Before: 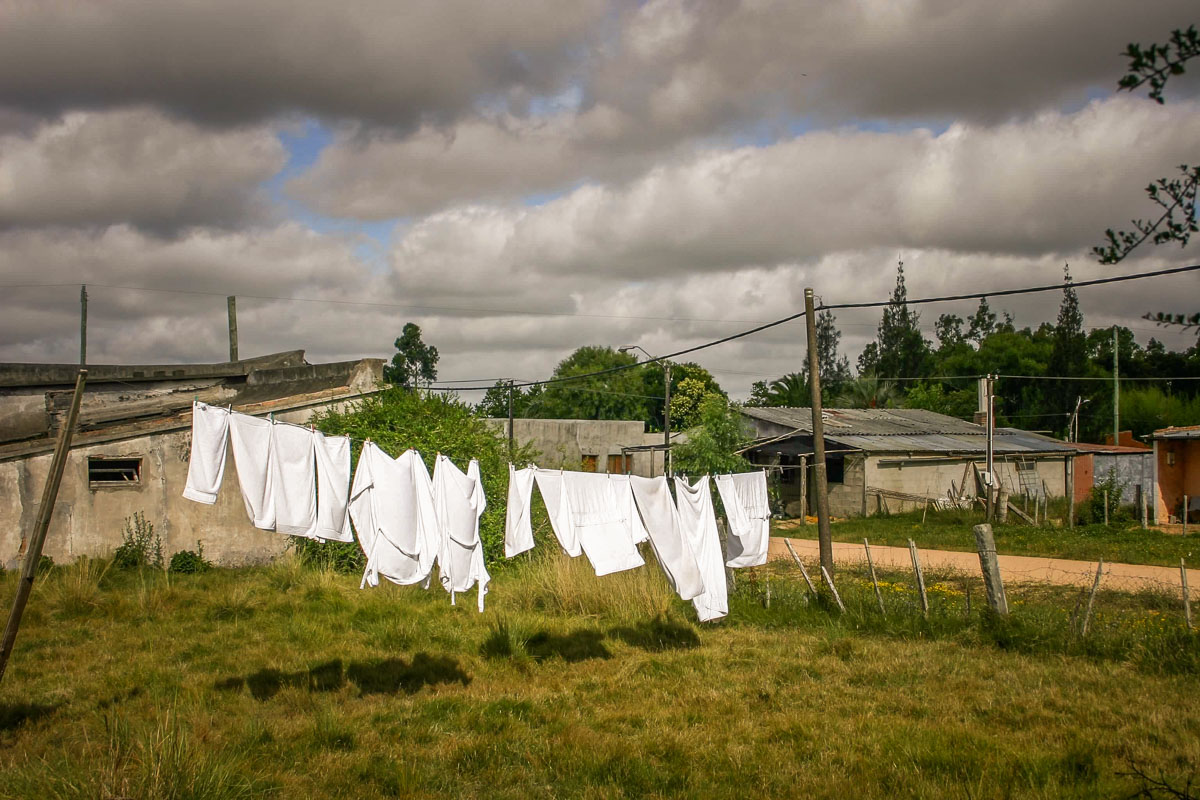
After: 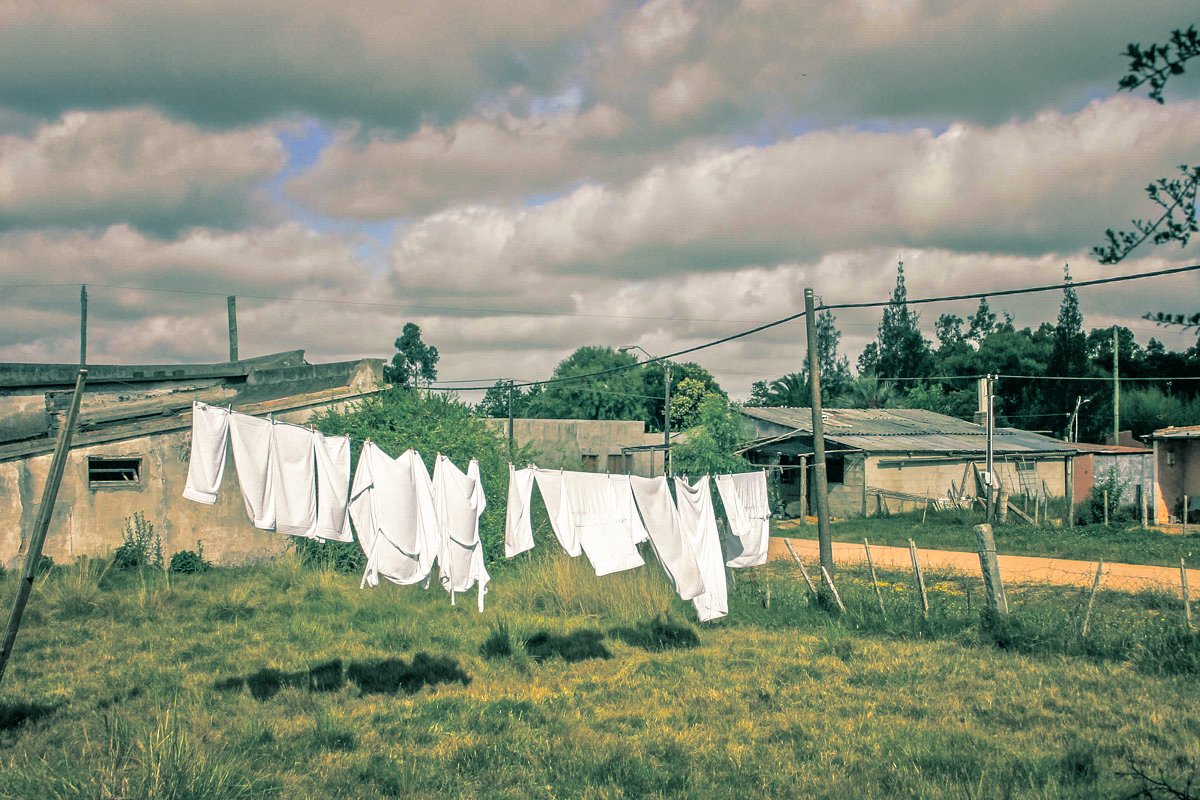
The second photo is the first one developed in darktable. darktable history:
tone equalizer: -7 EV 0.15 EV, -6 EV 0.6 EV, -5 EV 1.15 EV, -4 EV 1.33 EV, -3 EV 1.15 EV, -2 EV 0.6 EV, -1 EV 0.15 EV, mask exposure compensation -0.5 EV
split-toning: shadows › hue 186.43°, highlights › hue 49.29°, compress 30.29%
